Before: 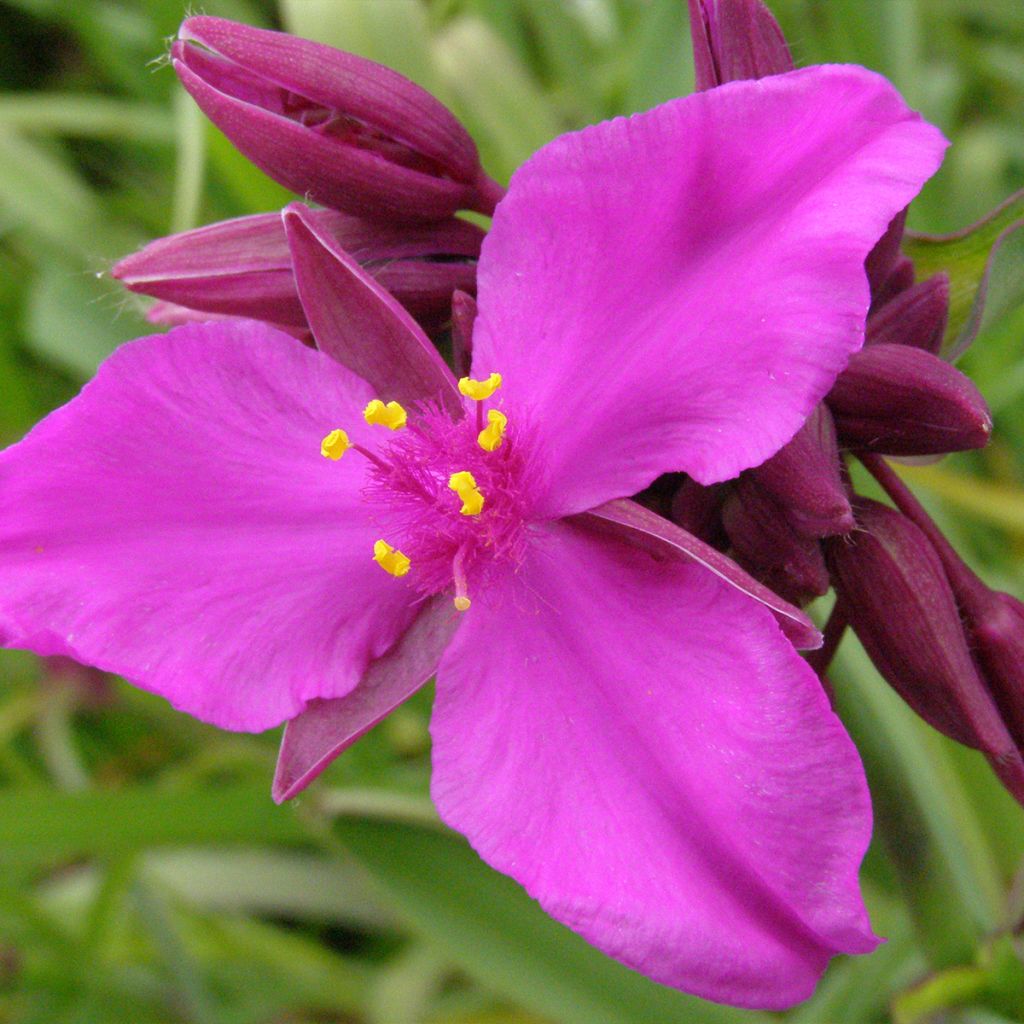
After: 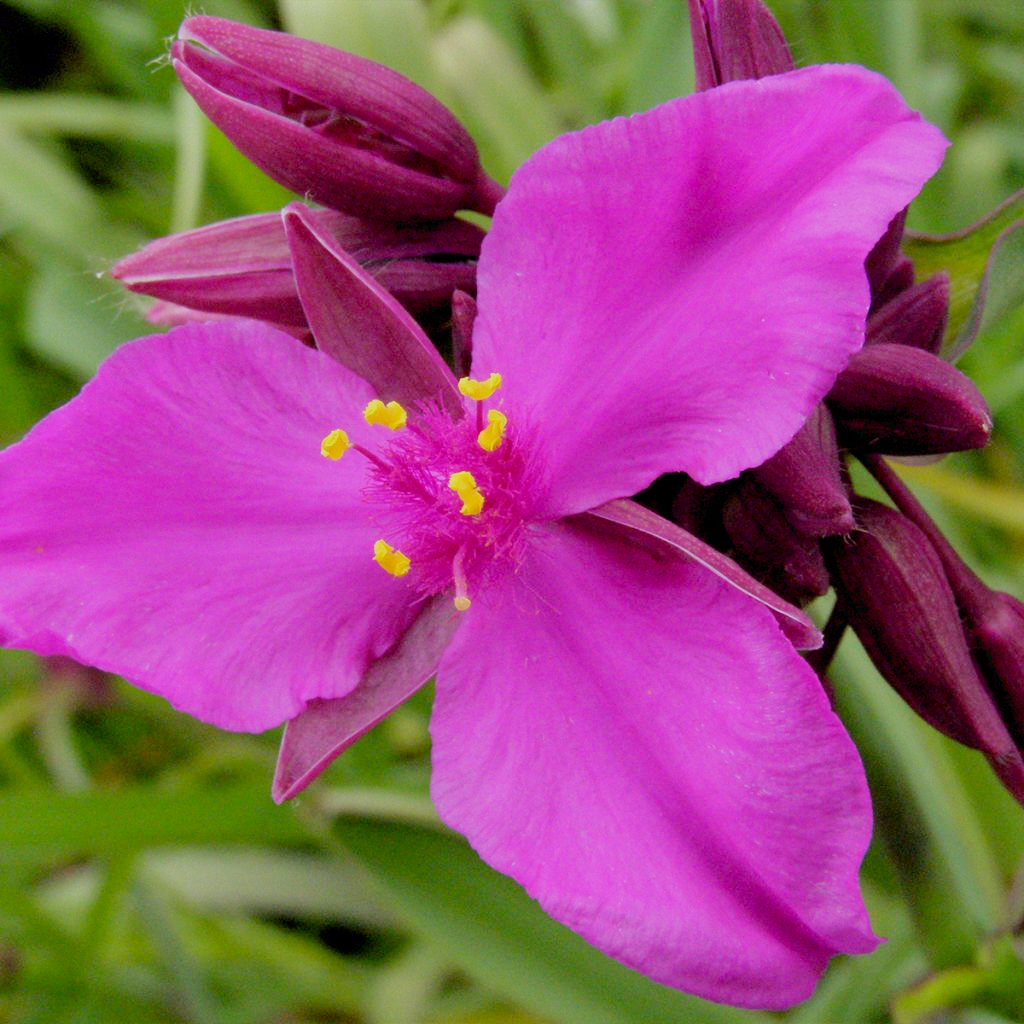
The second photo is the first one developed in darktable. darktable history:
filmic rgb: black relative exposure -7.65 EV, white relative exposure 4.56 EV, hardness 3.61, contrast 1.055
exposure: black level correction 0.009, exposure 0.109 EV, compensate highlight preservation false
